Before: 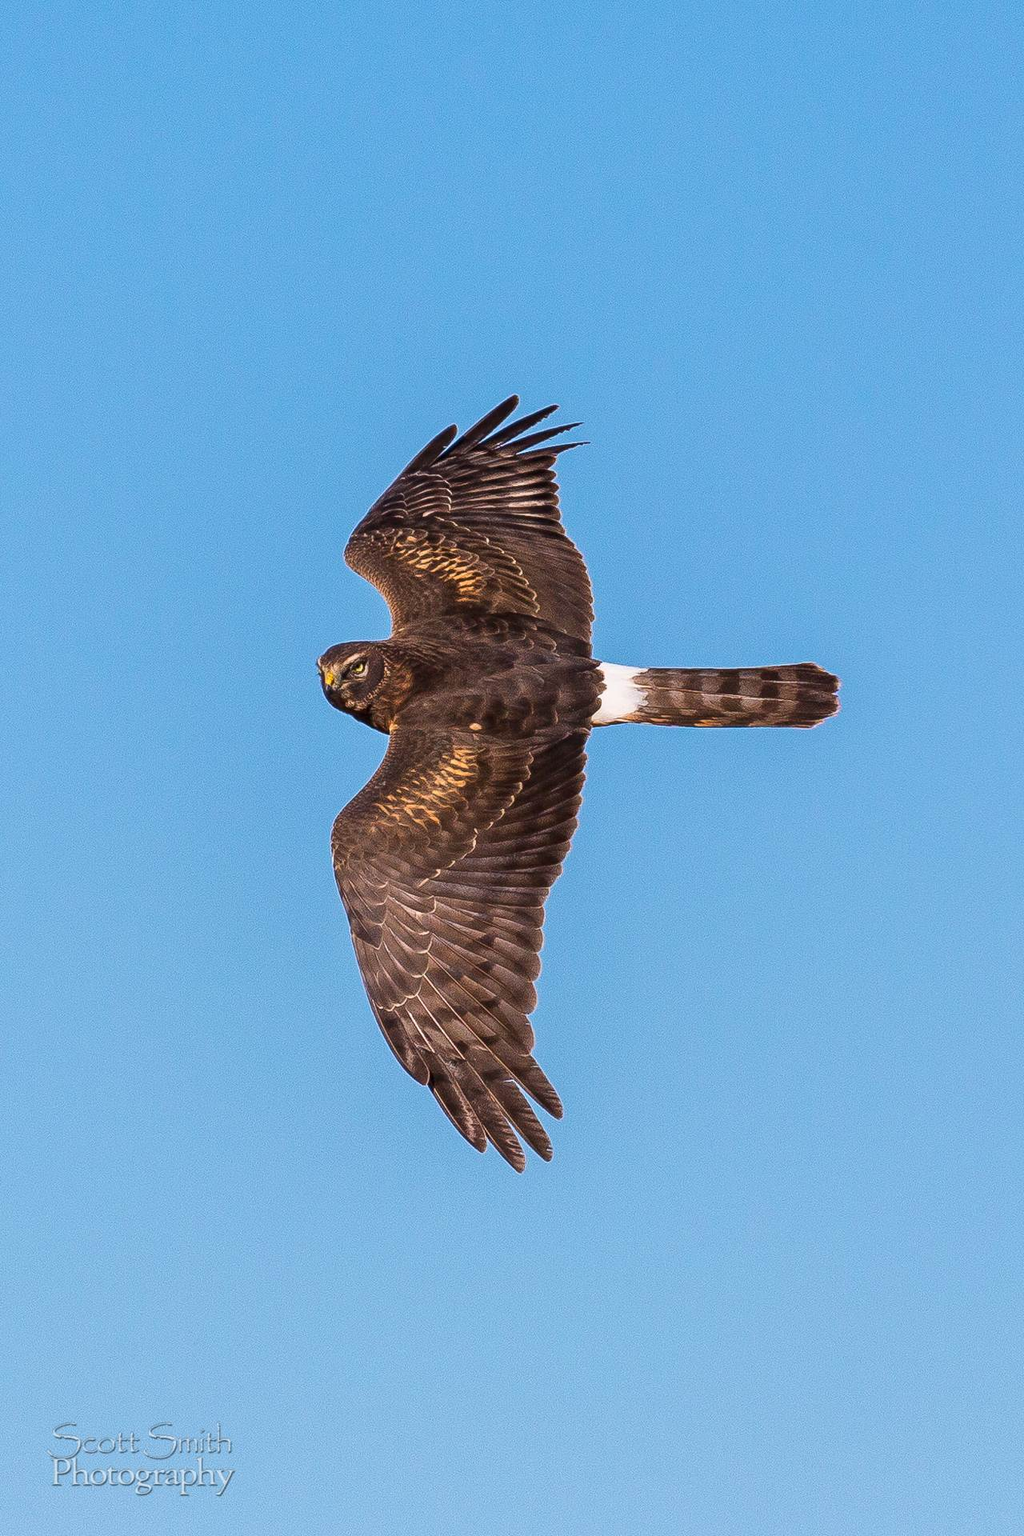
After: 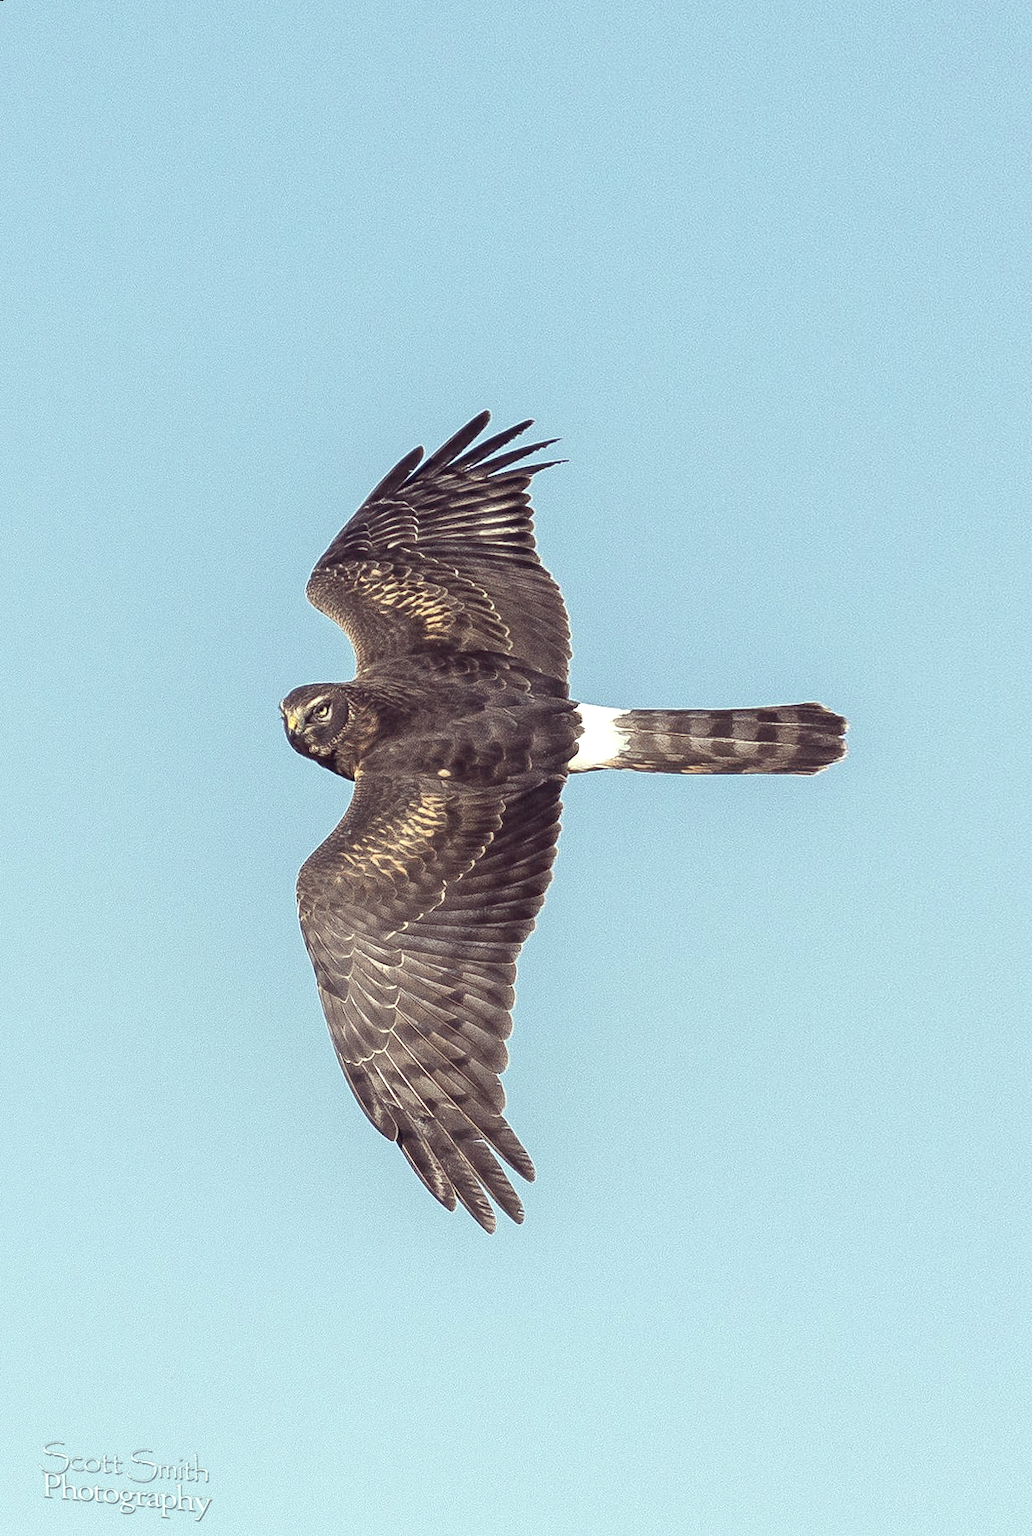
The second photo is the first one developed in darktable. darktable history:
color correction: highlights a* -20.17, highlights b* 20.27, shadows a* 20.03, shadows b* -20.46, saturation 0.43
contrast equalizer: y [[0.439, 0.44, 0.442, 0.457, 0.493, 0.498], [0.5 ×6], [0.5 ×6], [0 ×6], [0 ×6]], mix 0.59
rotate and perspective: rotation 0.062°, lens shift (vertical) 0.115, lens shift (horizontal) -0.133, crop left 0.047, crop right 0.94, crop top 0.061, crop bottom 0.94
exposure: exposure 0.722 EV, compensate highlight preservation false
